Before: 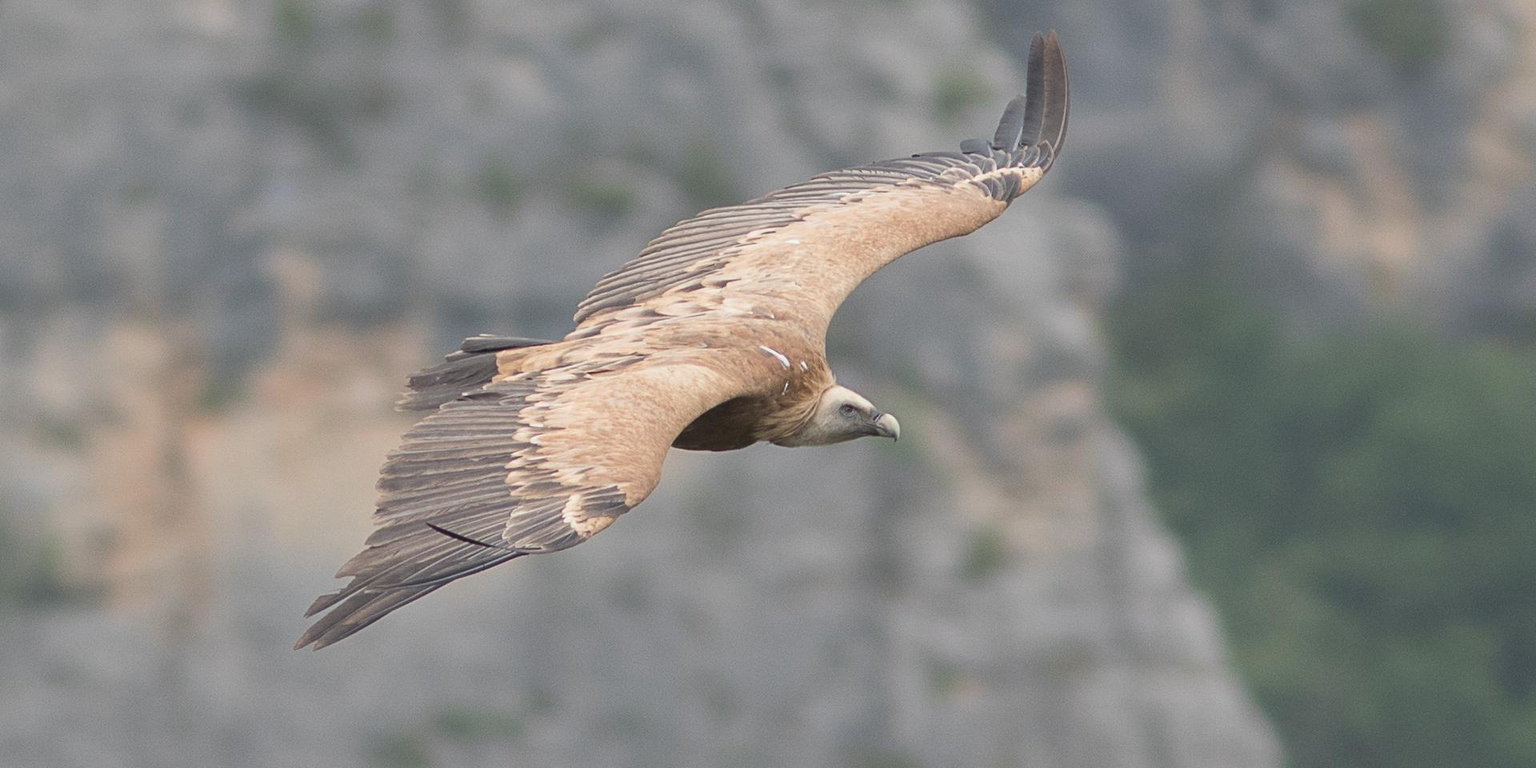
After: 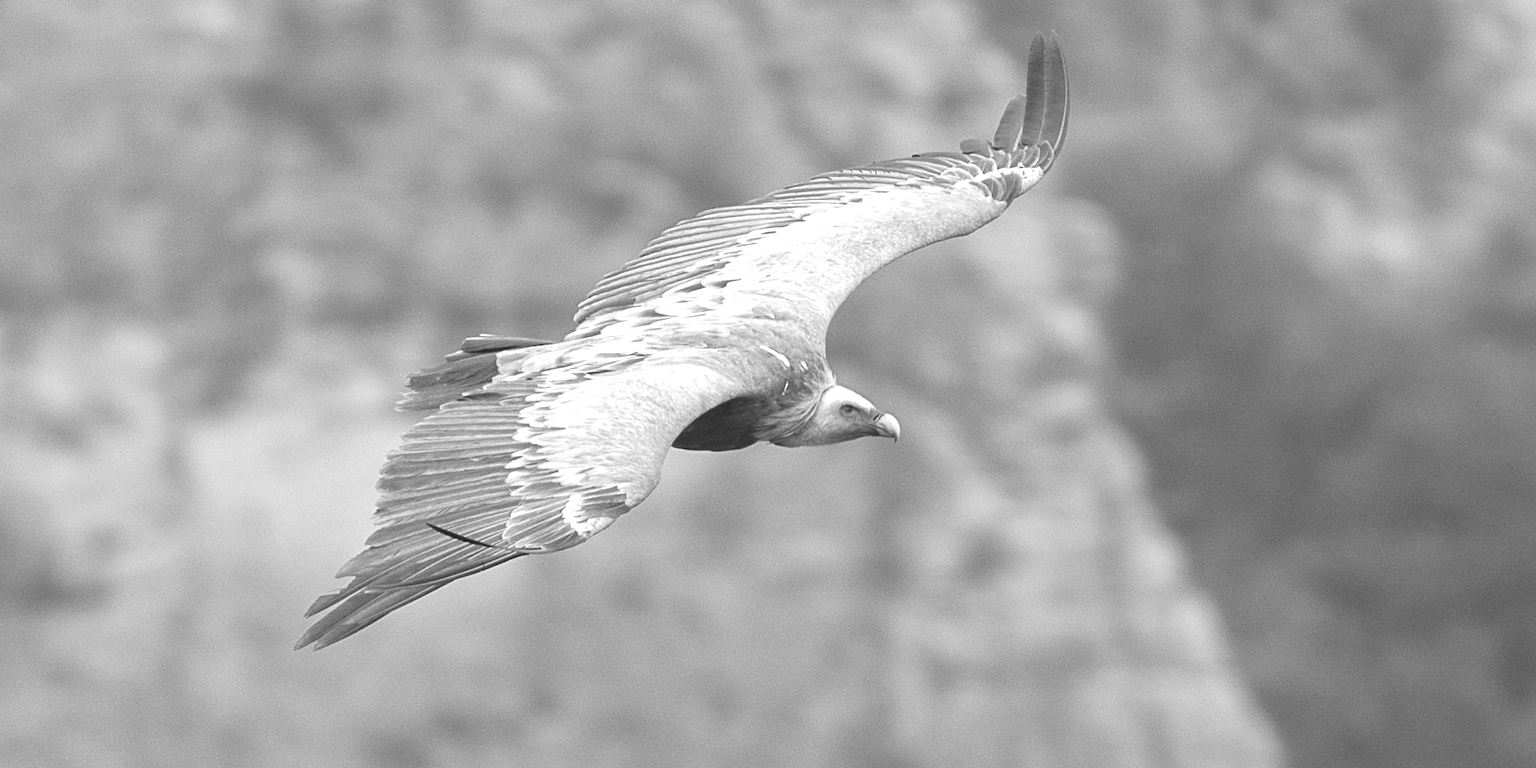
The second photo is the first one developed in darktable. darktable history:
exposure: black level correction 0, exposure 0.7 EV, compensate exposure bias true, compensate highlight preservation false
tone equalizer: on, module defaults
monochrome: a 32, b 64, size 2.3, highlights 1
